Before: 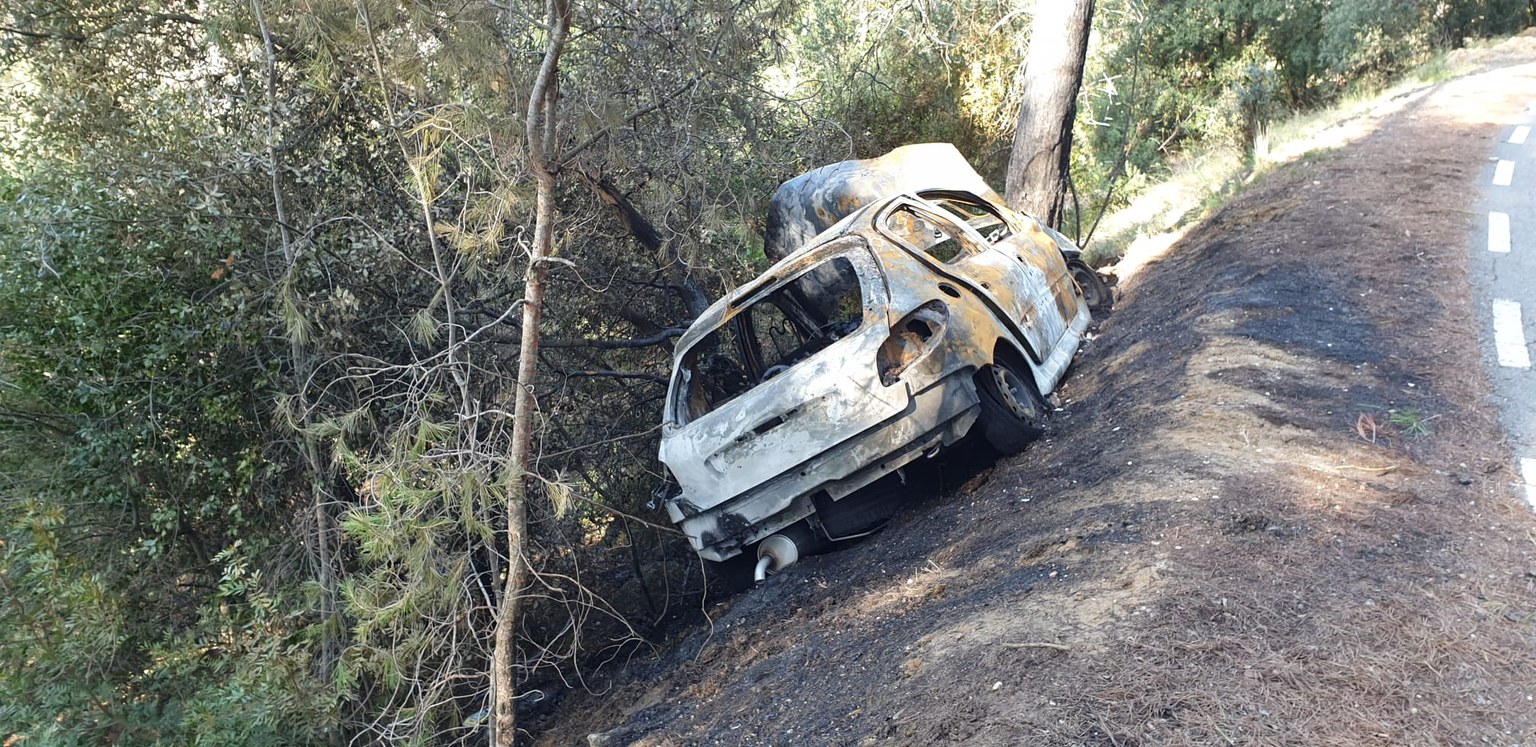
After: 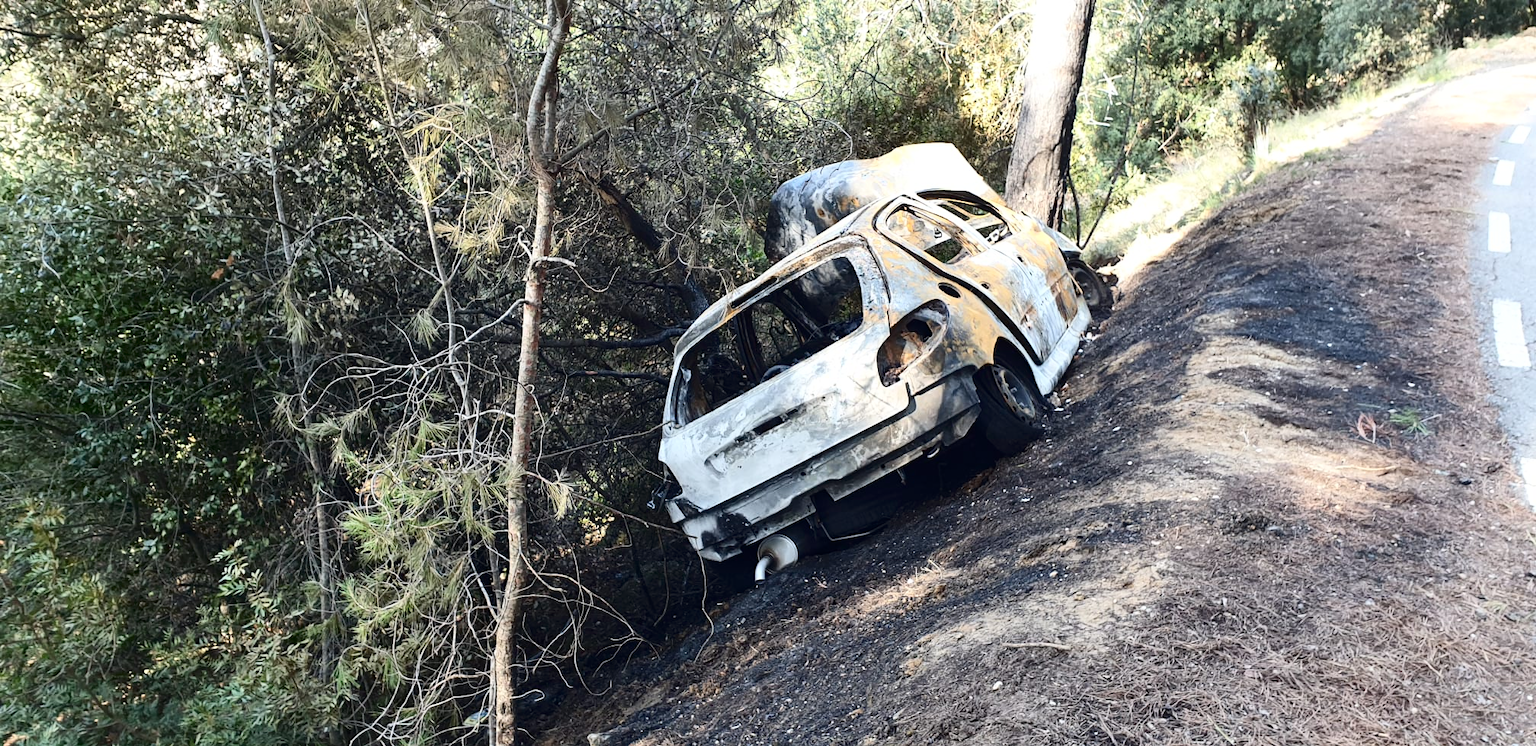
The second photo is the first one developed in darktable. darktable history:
contrast brightness saturation: contrast 0.295
